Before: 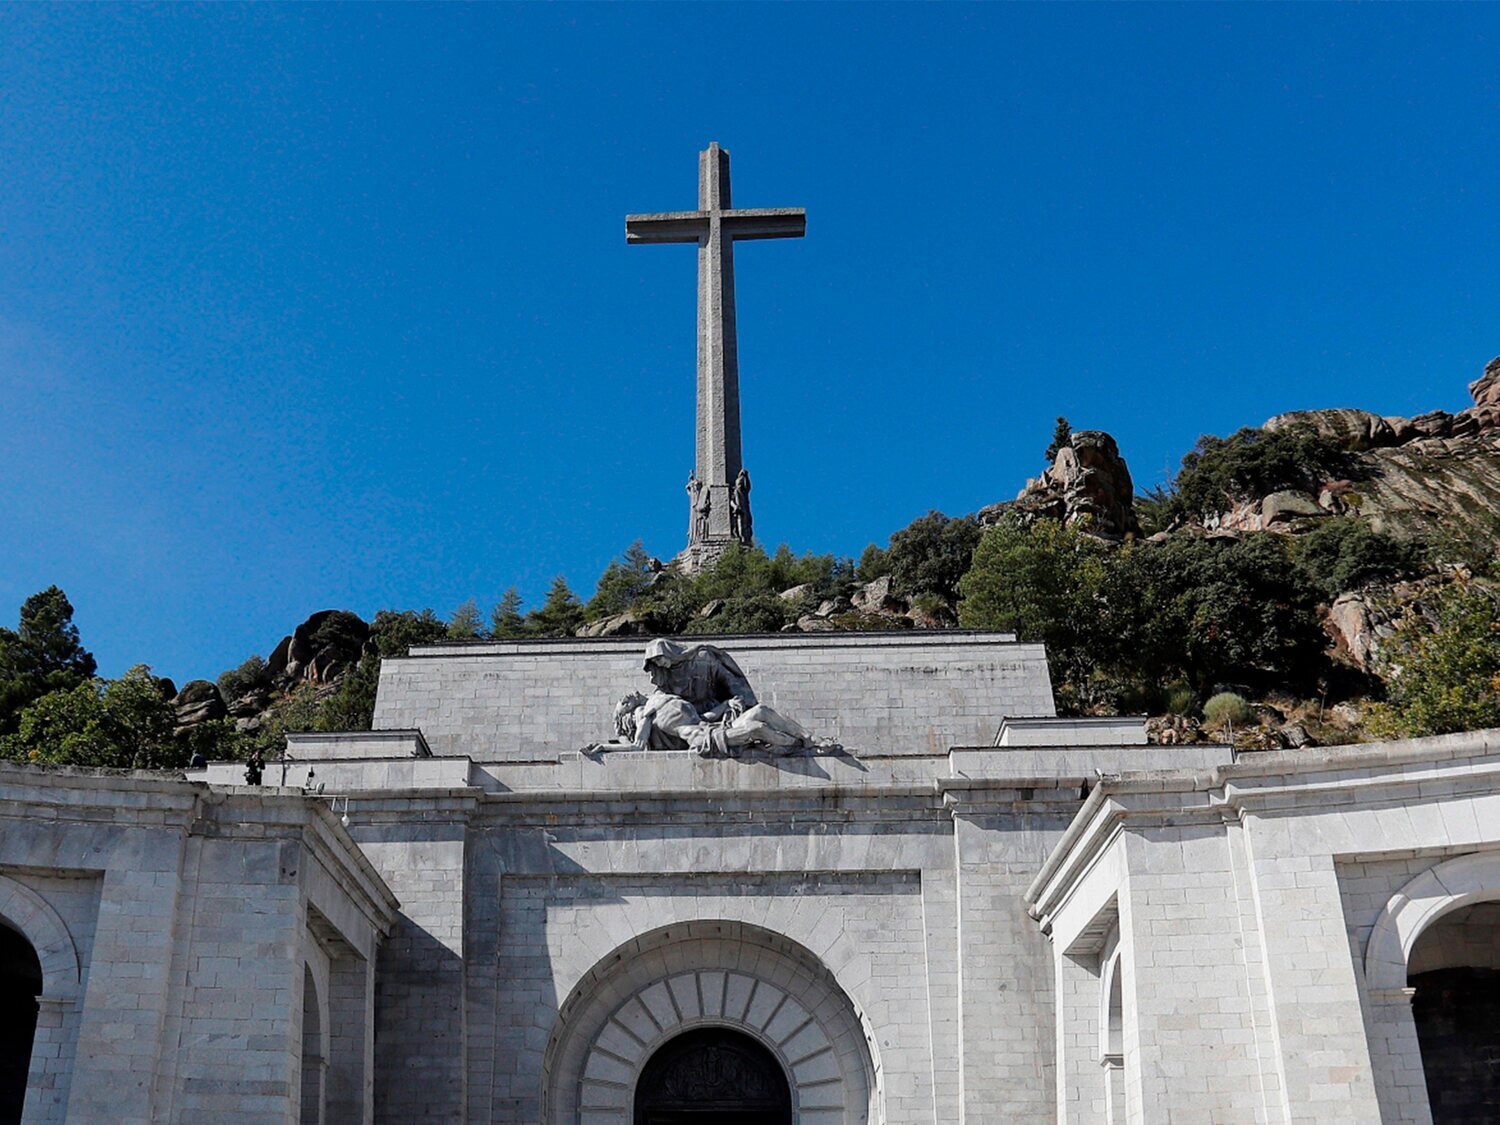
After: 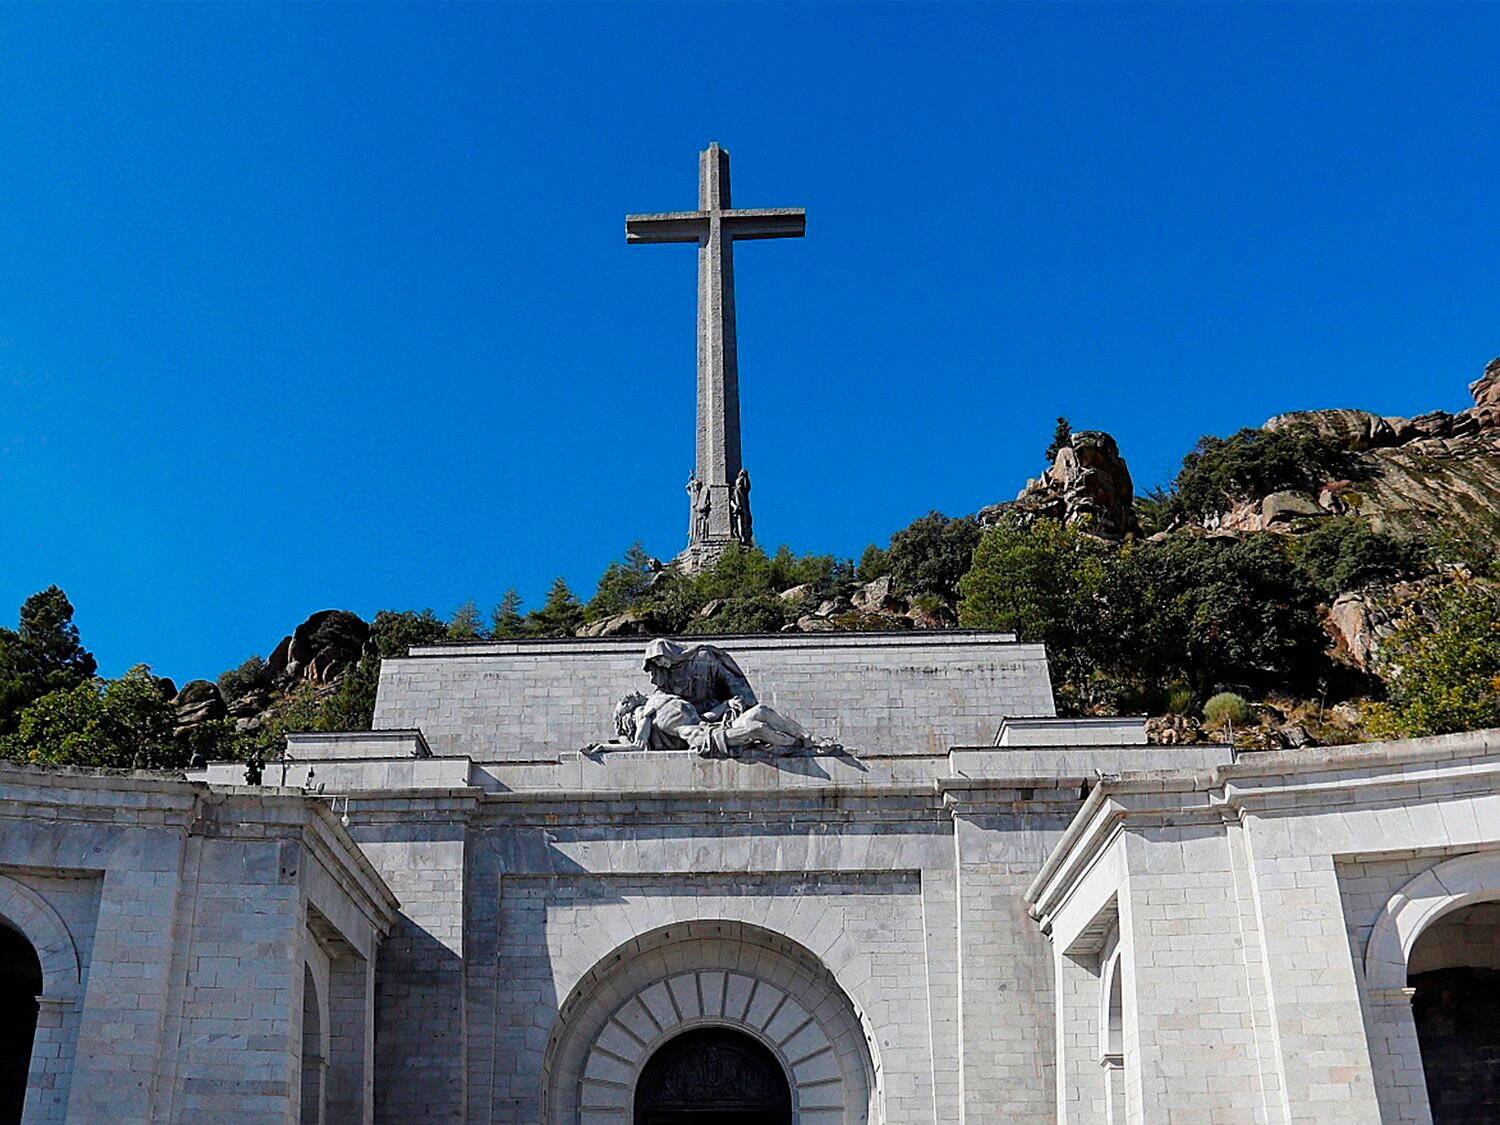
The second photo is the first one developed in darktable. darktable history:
sharpen: on, module defaults
color balance rgb: perceptual saturation grading › global saturation 30%, global vibrance 20%
